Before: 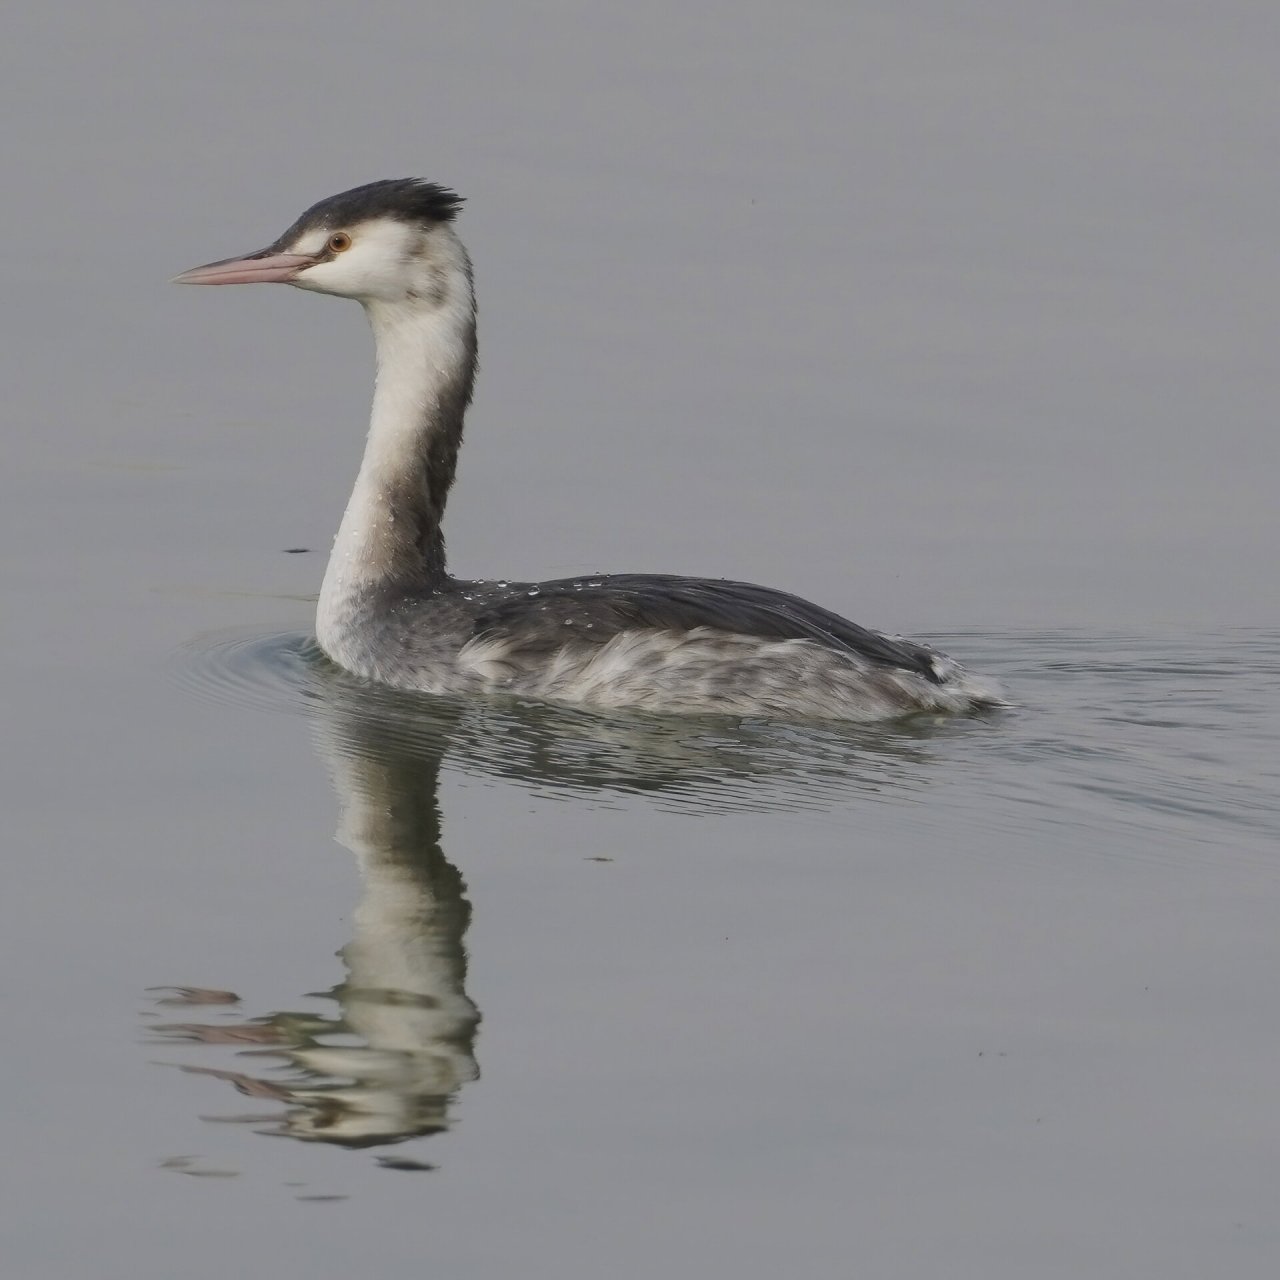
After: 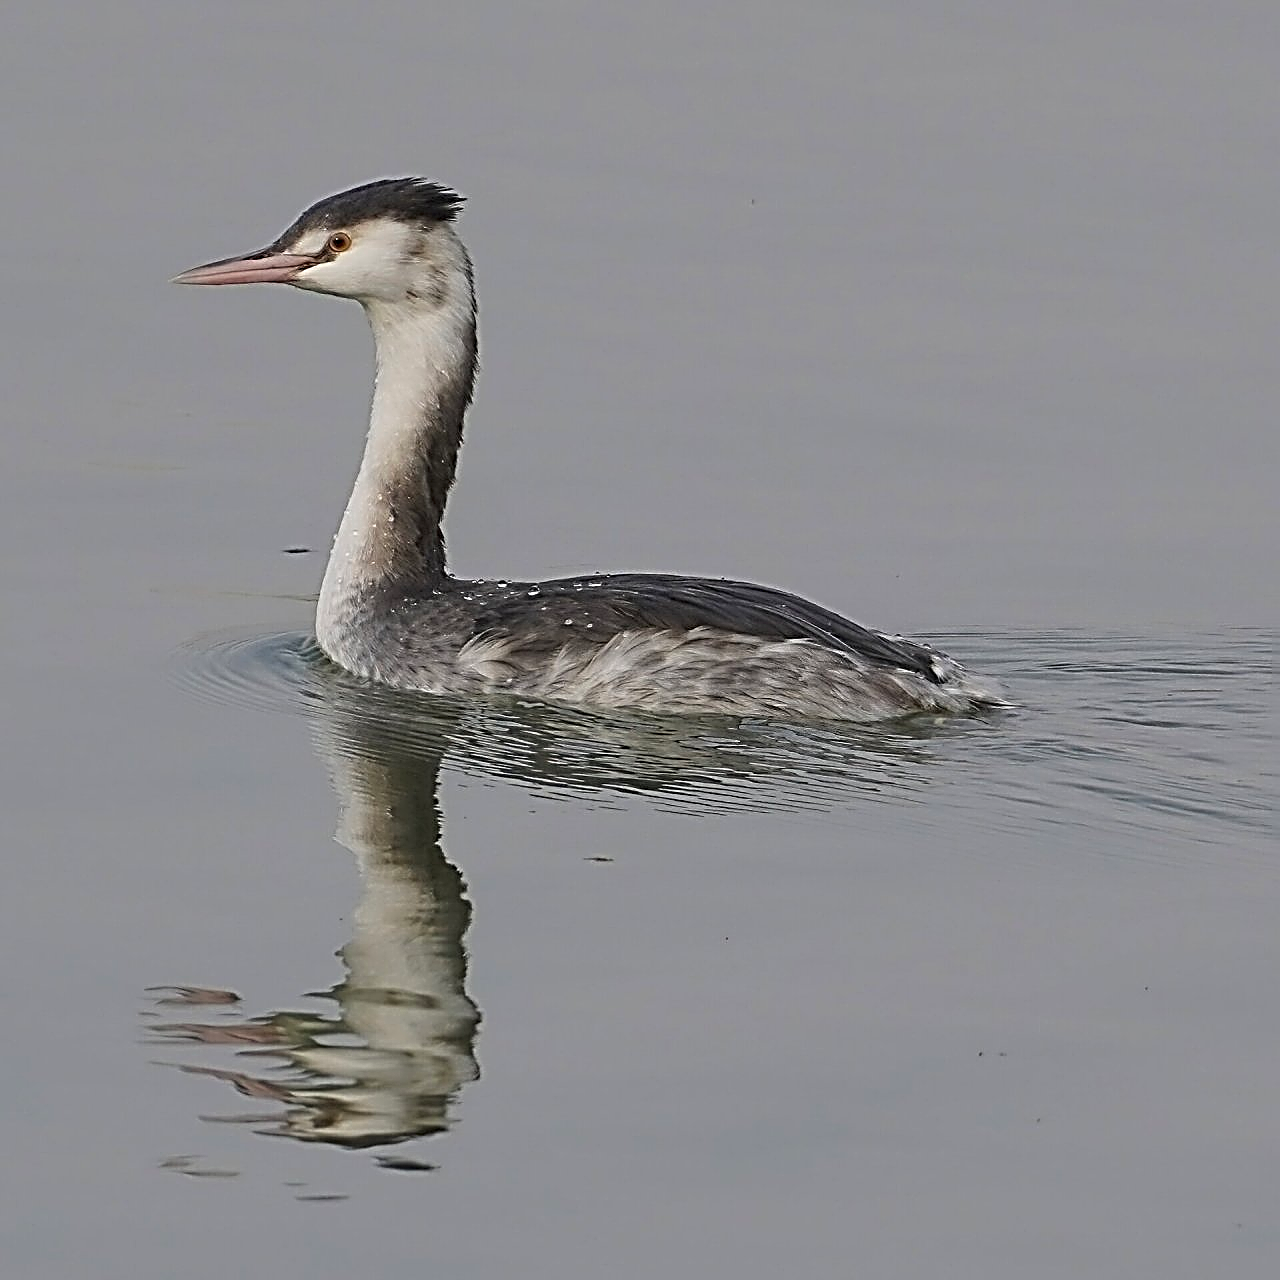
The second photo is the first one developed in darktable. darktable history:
sharpen: radius 3.166, amount 1.748
